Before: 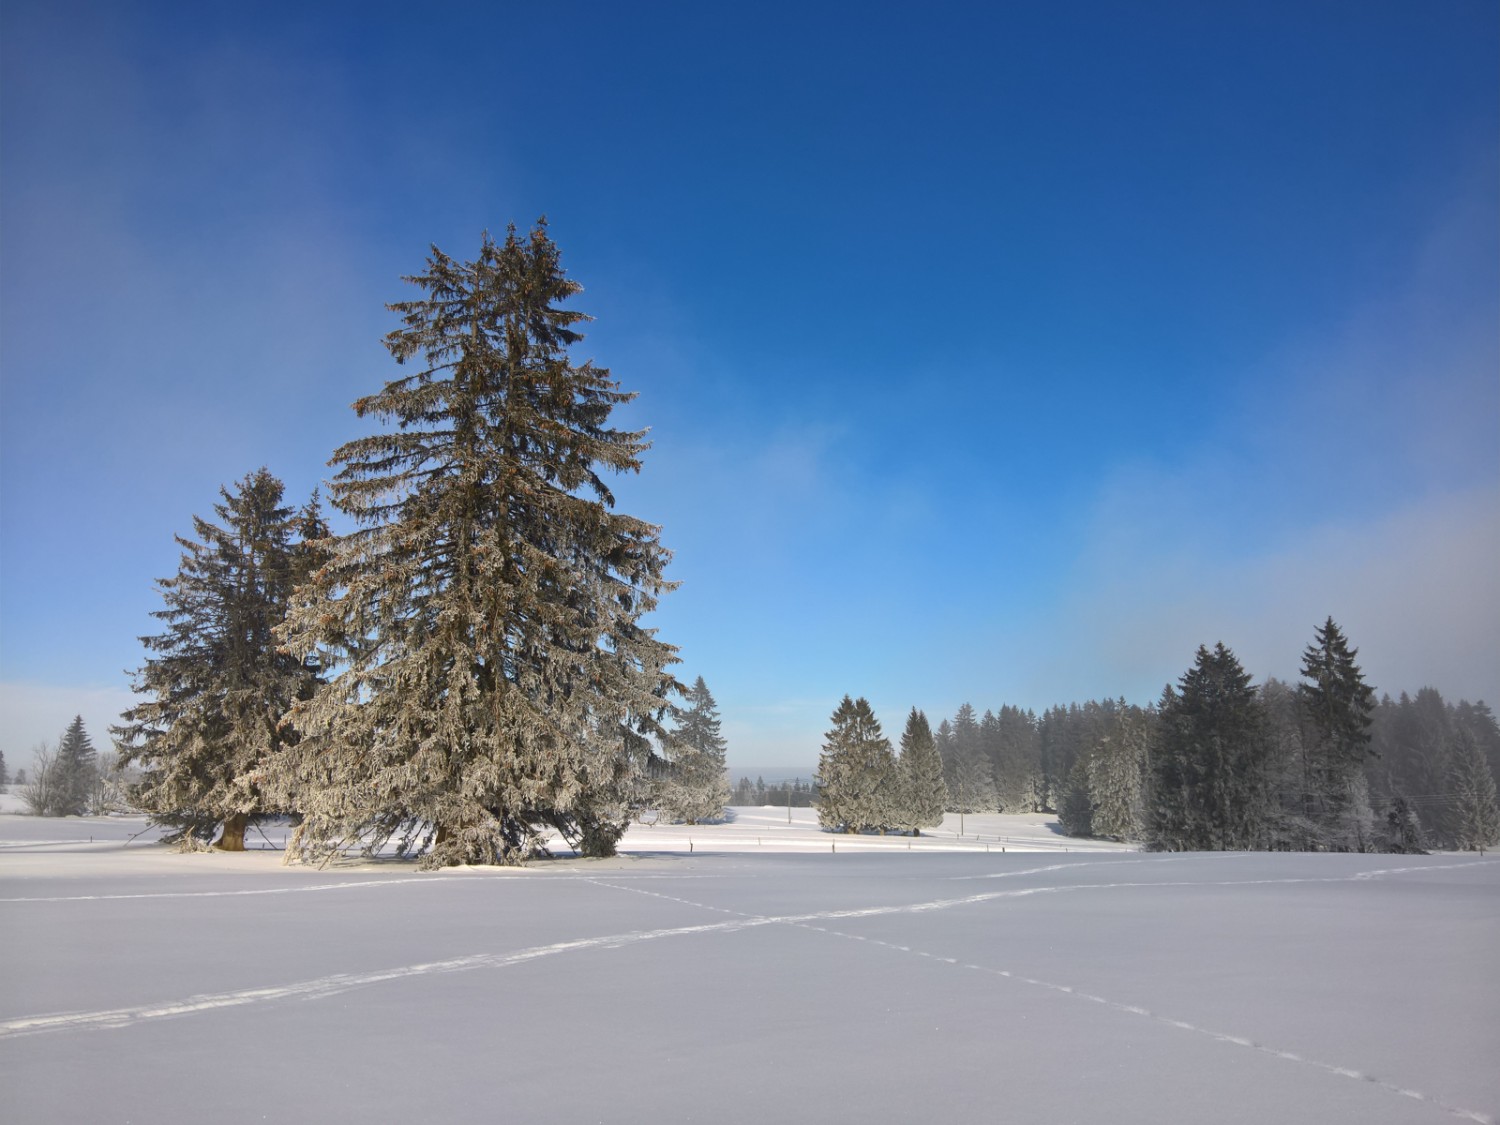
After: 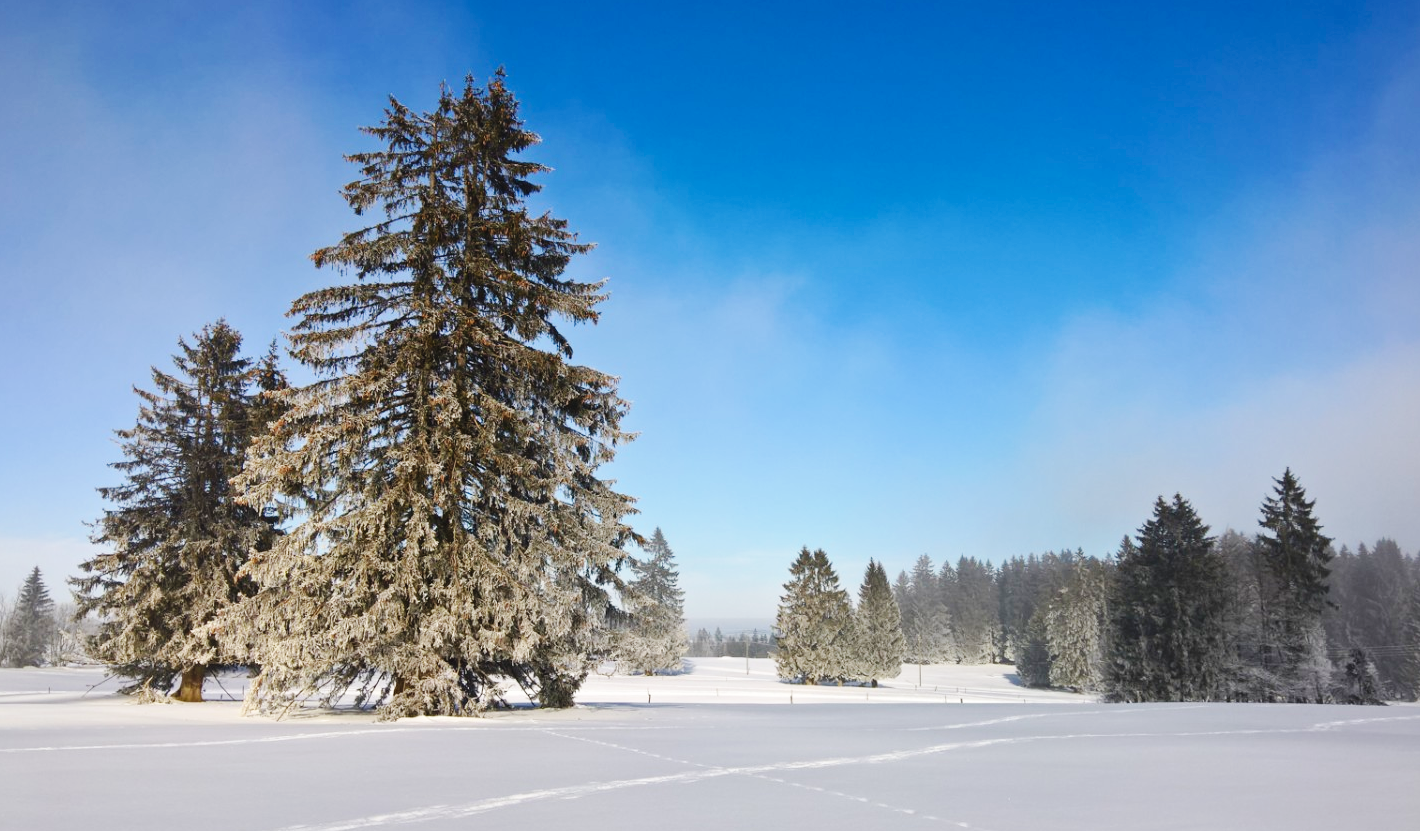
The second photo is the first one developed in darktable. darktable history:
base curve: curves: ch0 [(0, 0) (0.032, 0.025) (0.121, 0.166) (0.206, 0.329) (0.605, 0.79) (1, 1)], preserve colors none
crop and rotate: left 2.842%, top 13.291%, right 2.464%, bottom 12.826%
